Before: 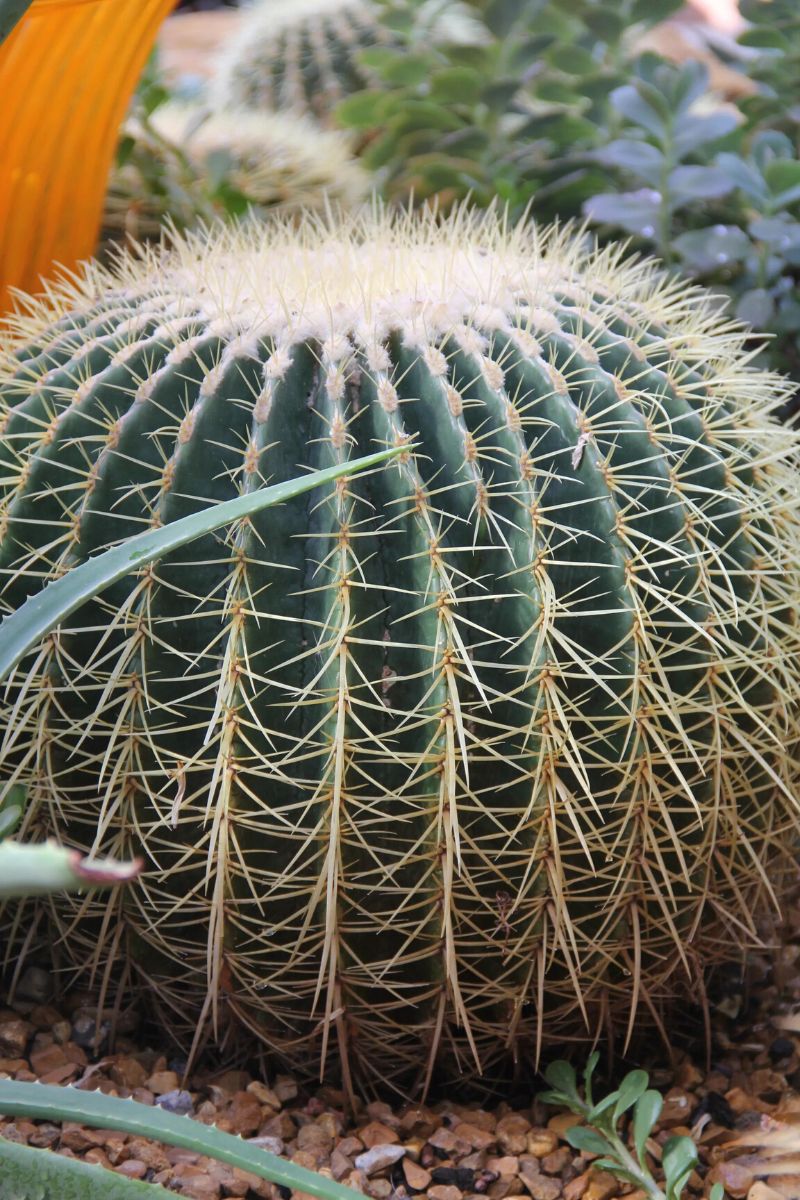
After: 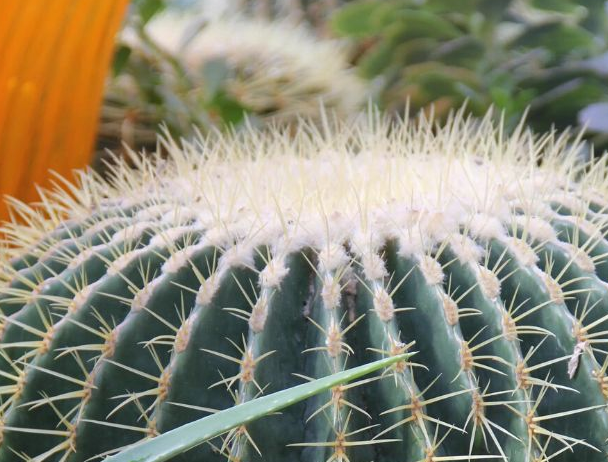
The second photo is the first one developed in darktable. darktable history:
crop: left 0.555%, top 7.637%, right 23.372%, bottom 53.803%
